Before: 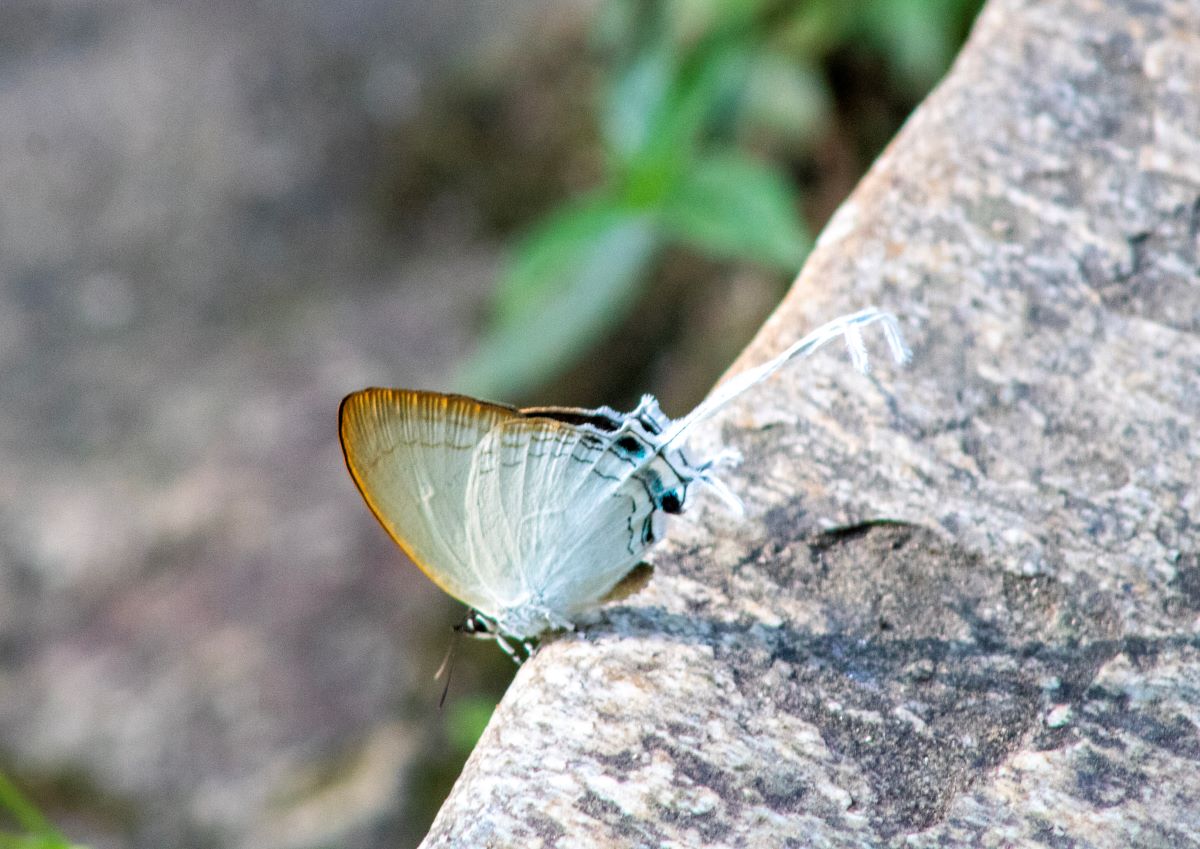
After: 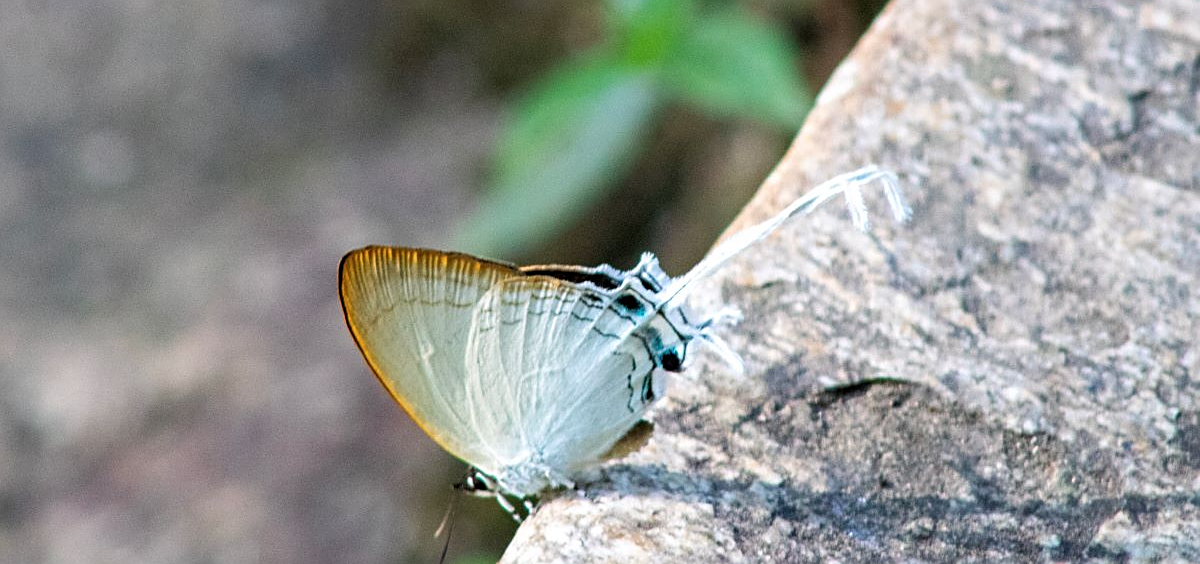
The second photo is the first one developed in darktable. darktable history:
sharpen: on, module defaults
crop: top 16.727%, bottom 16.727%
